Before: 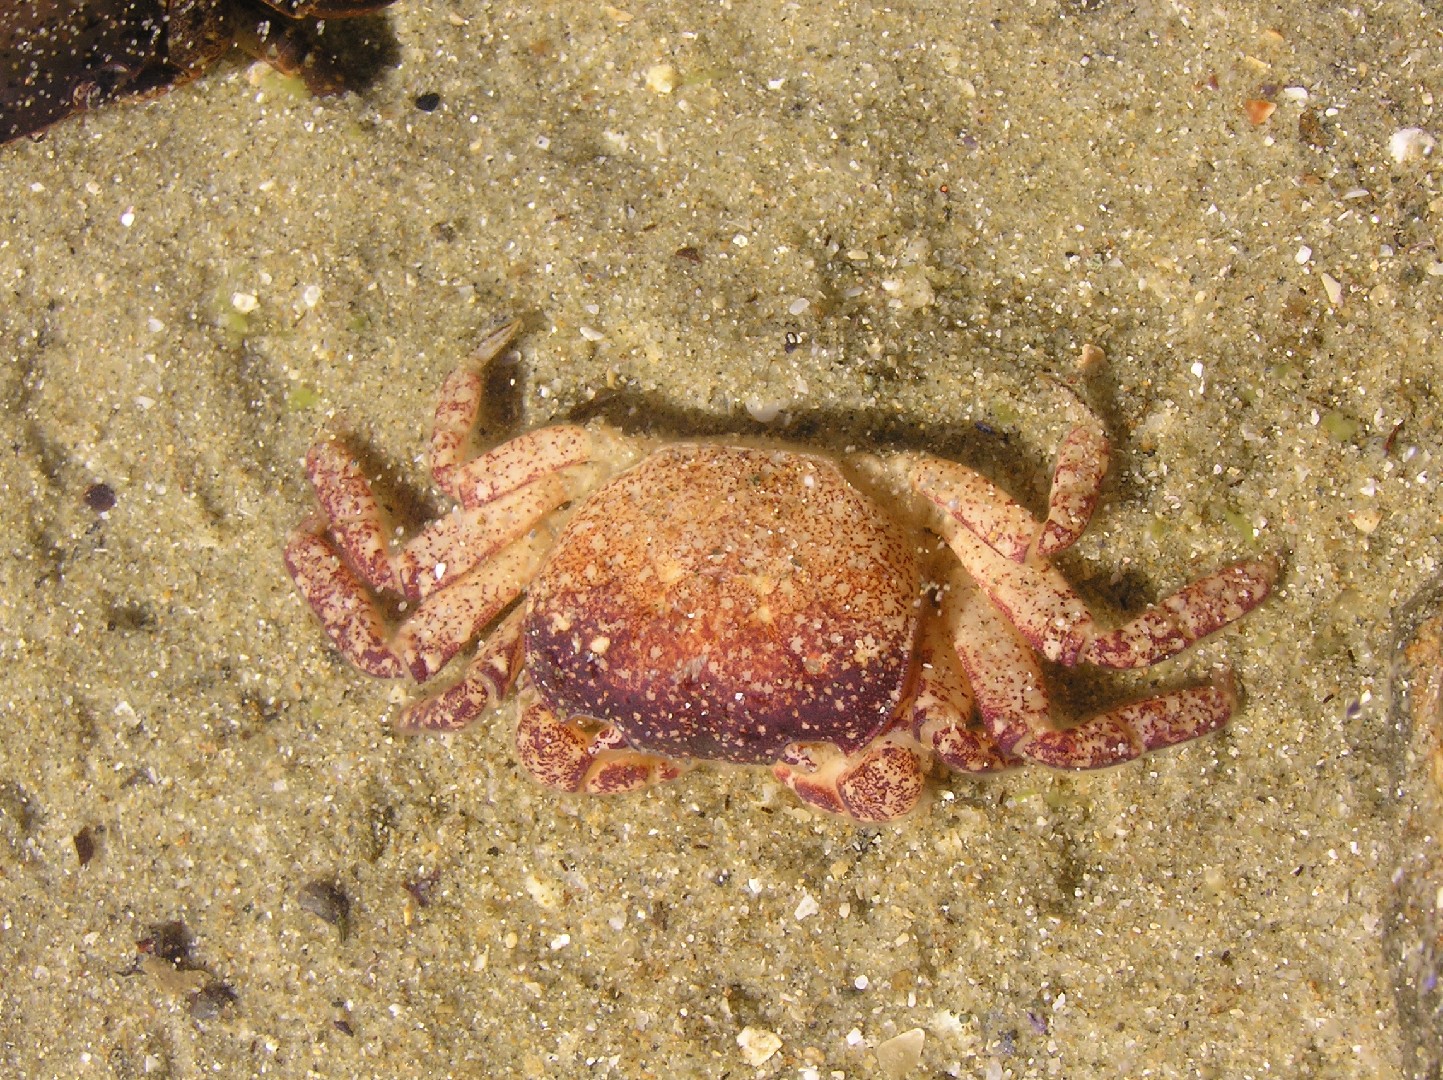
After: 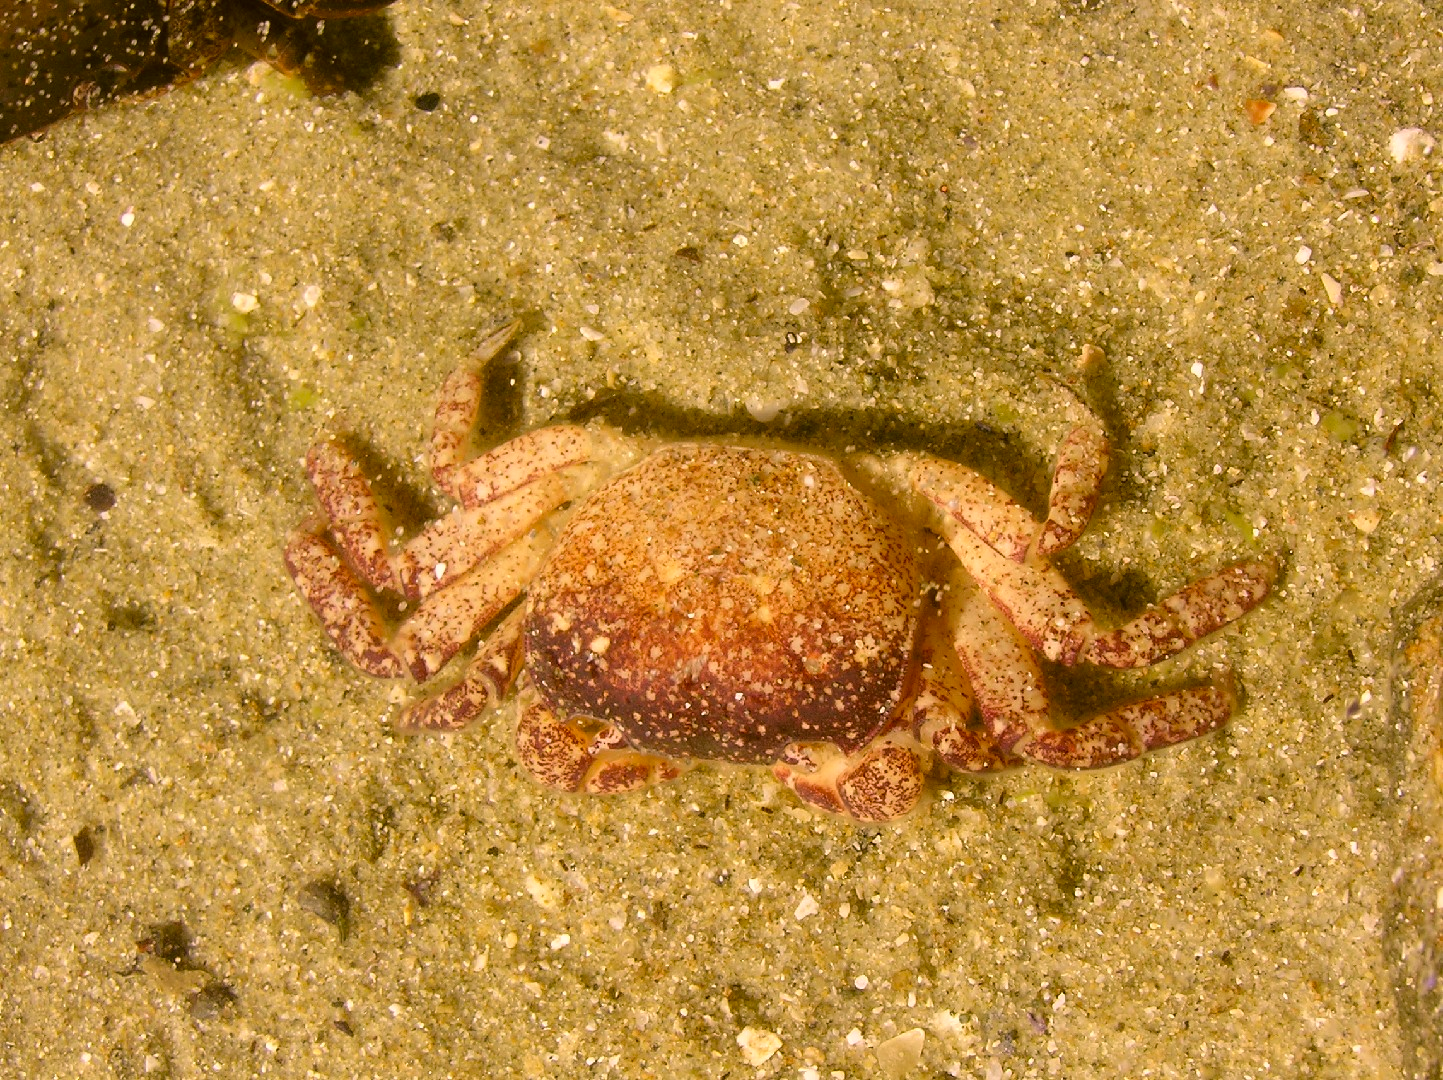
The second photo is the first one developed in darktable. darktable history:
color correction: highlights a* 8.82, highlights b* 14.96, shadows a* -0.648, shadows b* 26.82
